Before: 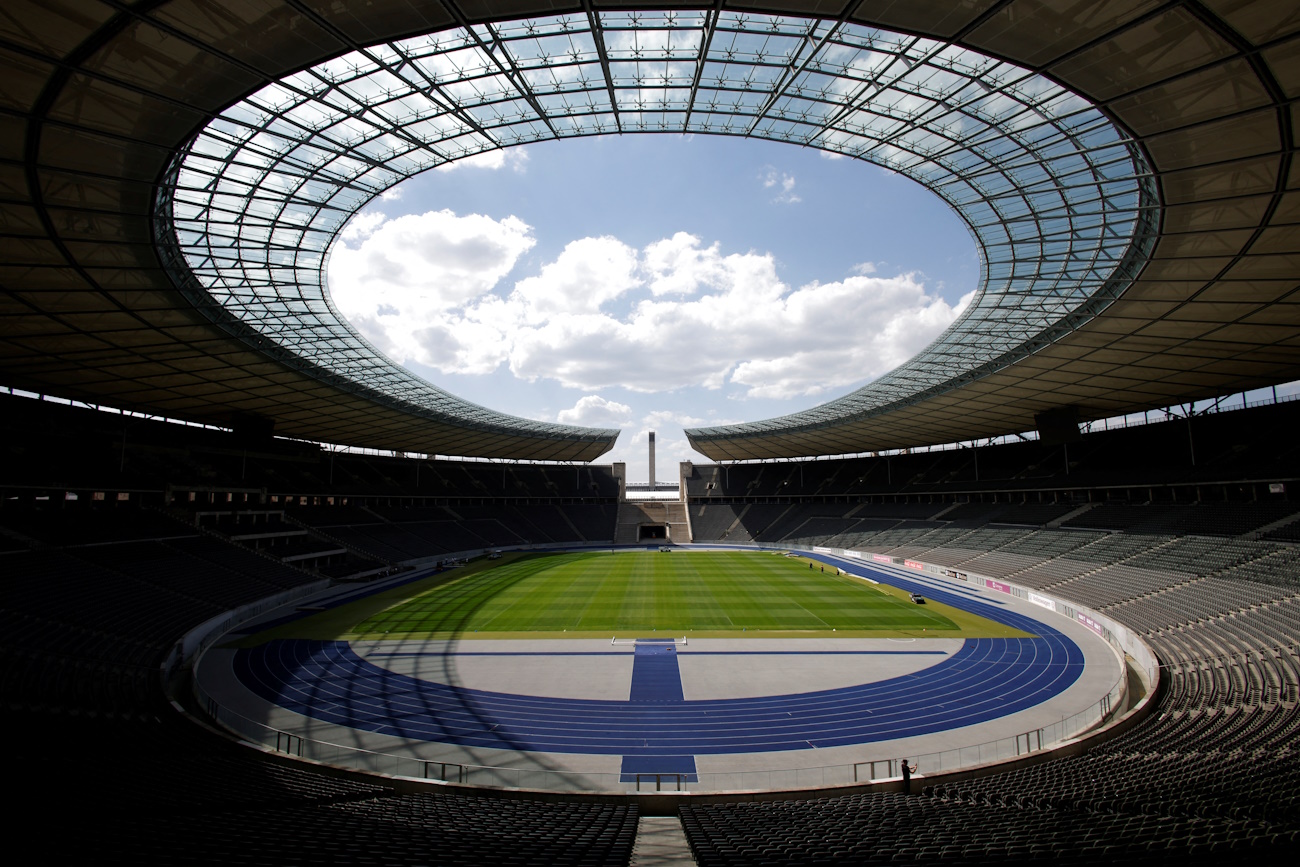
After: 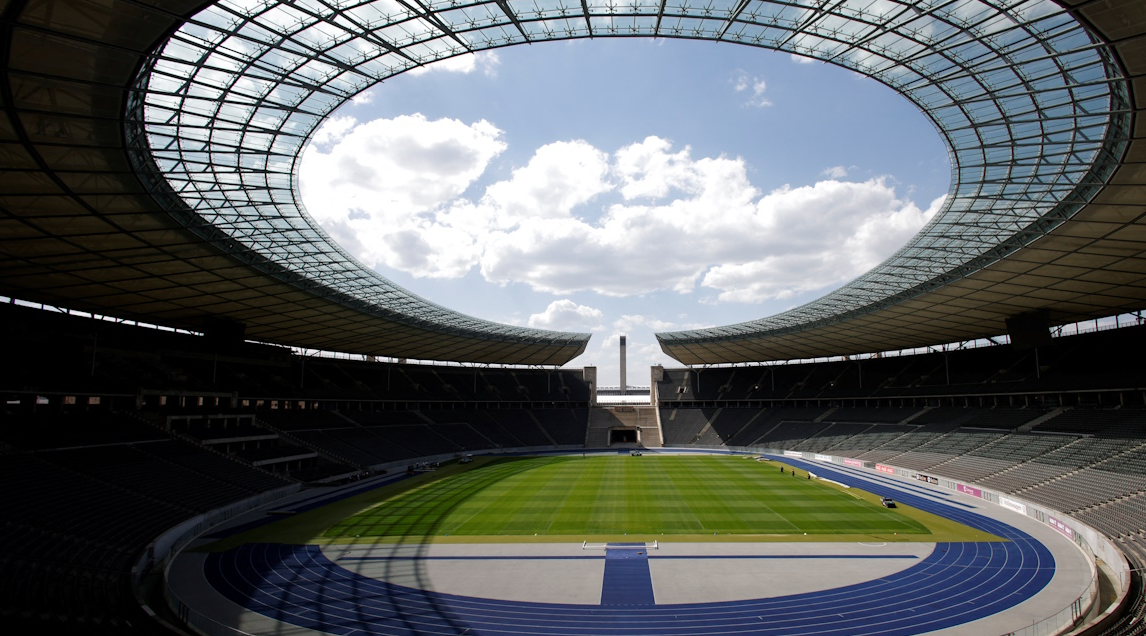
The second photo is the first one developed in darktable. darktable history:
crop and rotate: left 2.291%, top 11.114%, right 9.556%, bottom 15.479%
